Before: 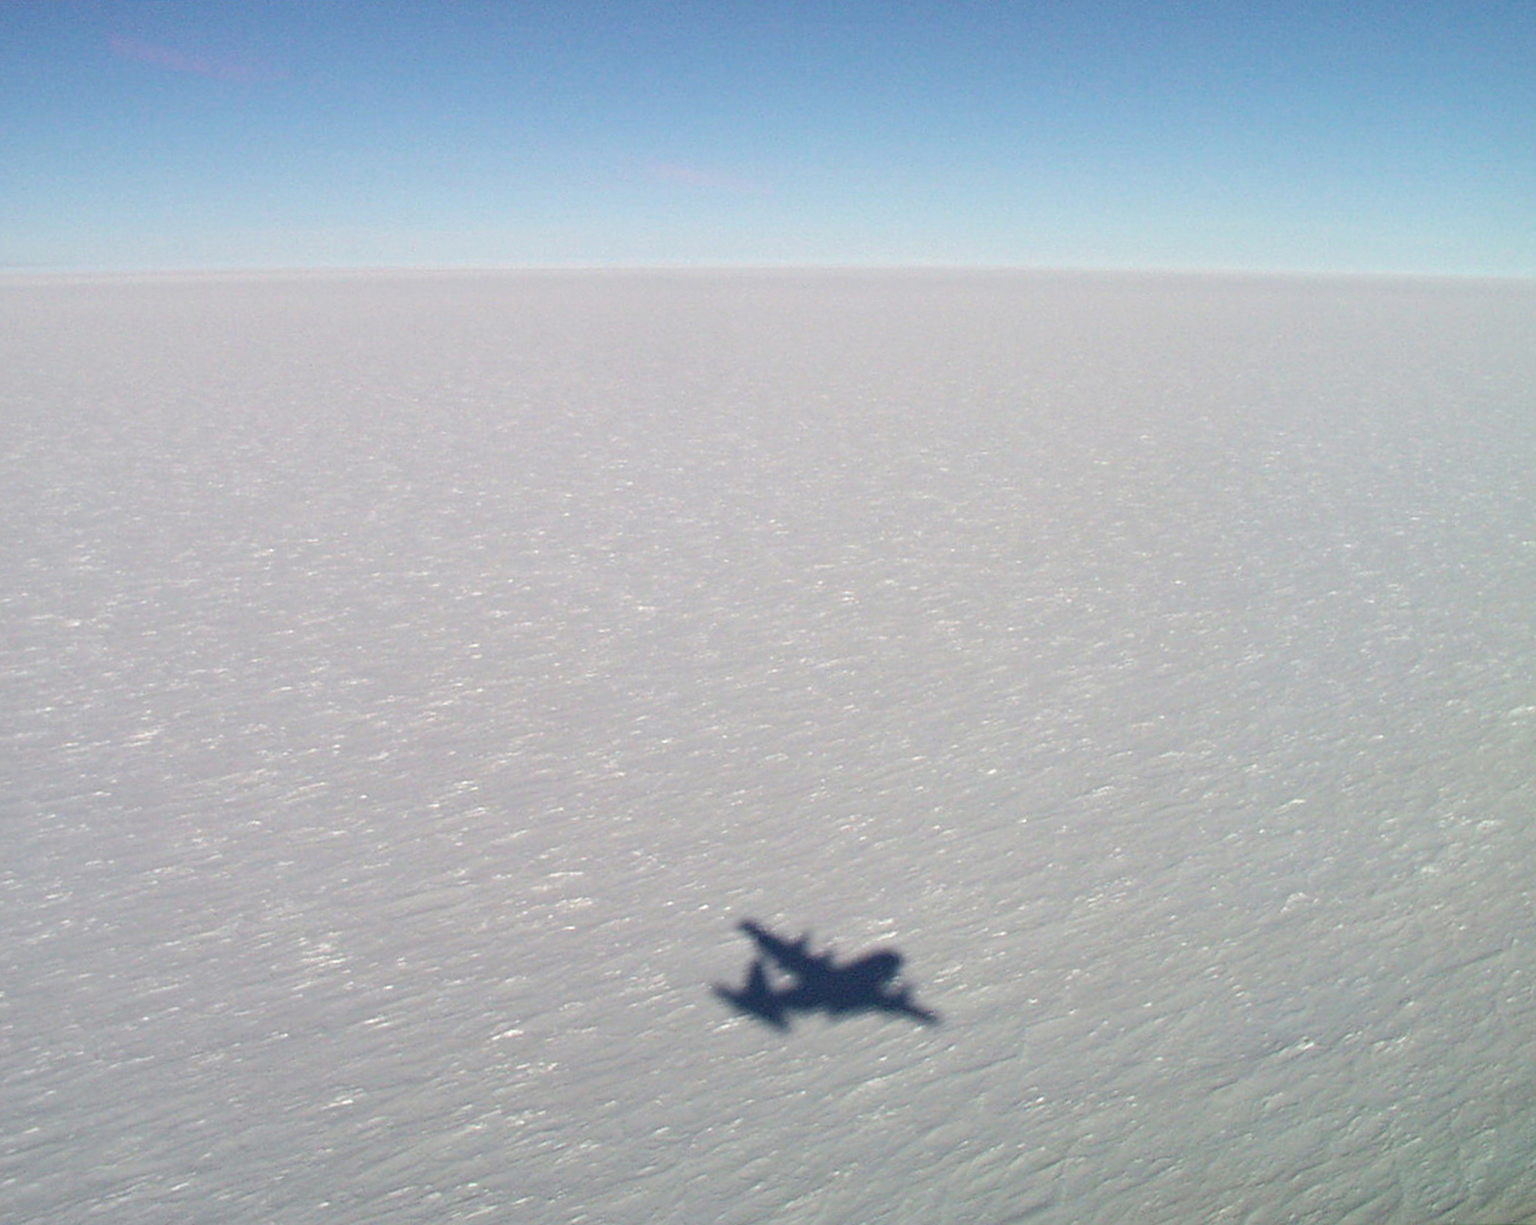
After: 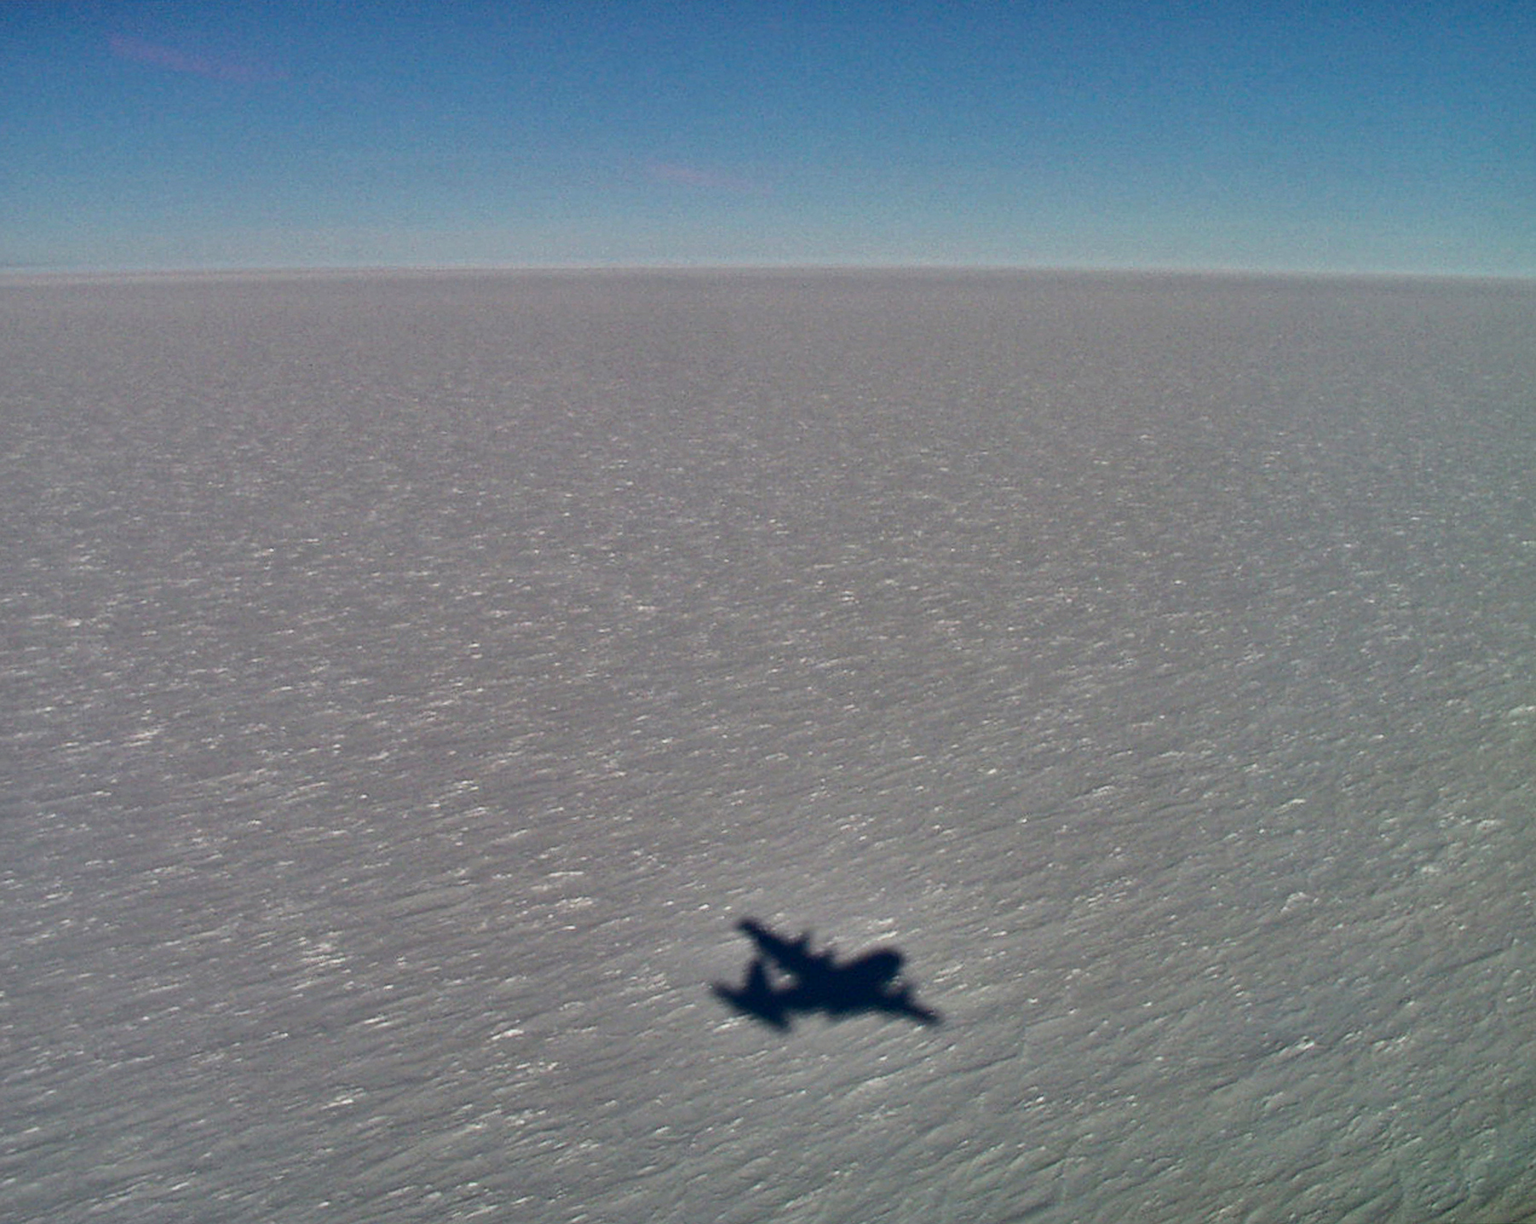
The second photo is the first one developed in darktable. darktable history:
shadows and highlights: shadows 80.73, white point adjustment -9.07, highlights -61.46, soften with gaussian
contrast brightness saturation: contrast 0.19, brightness -0.24, saturation 0.11
